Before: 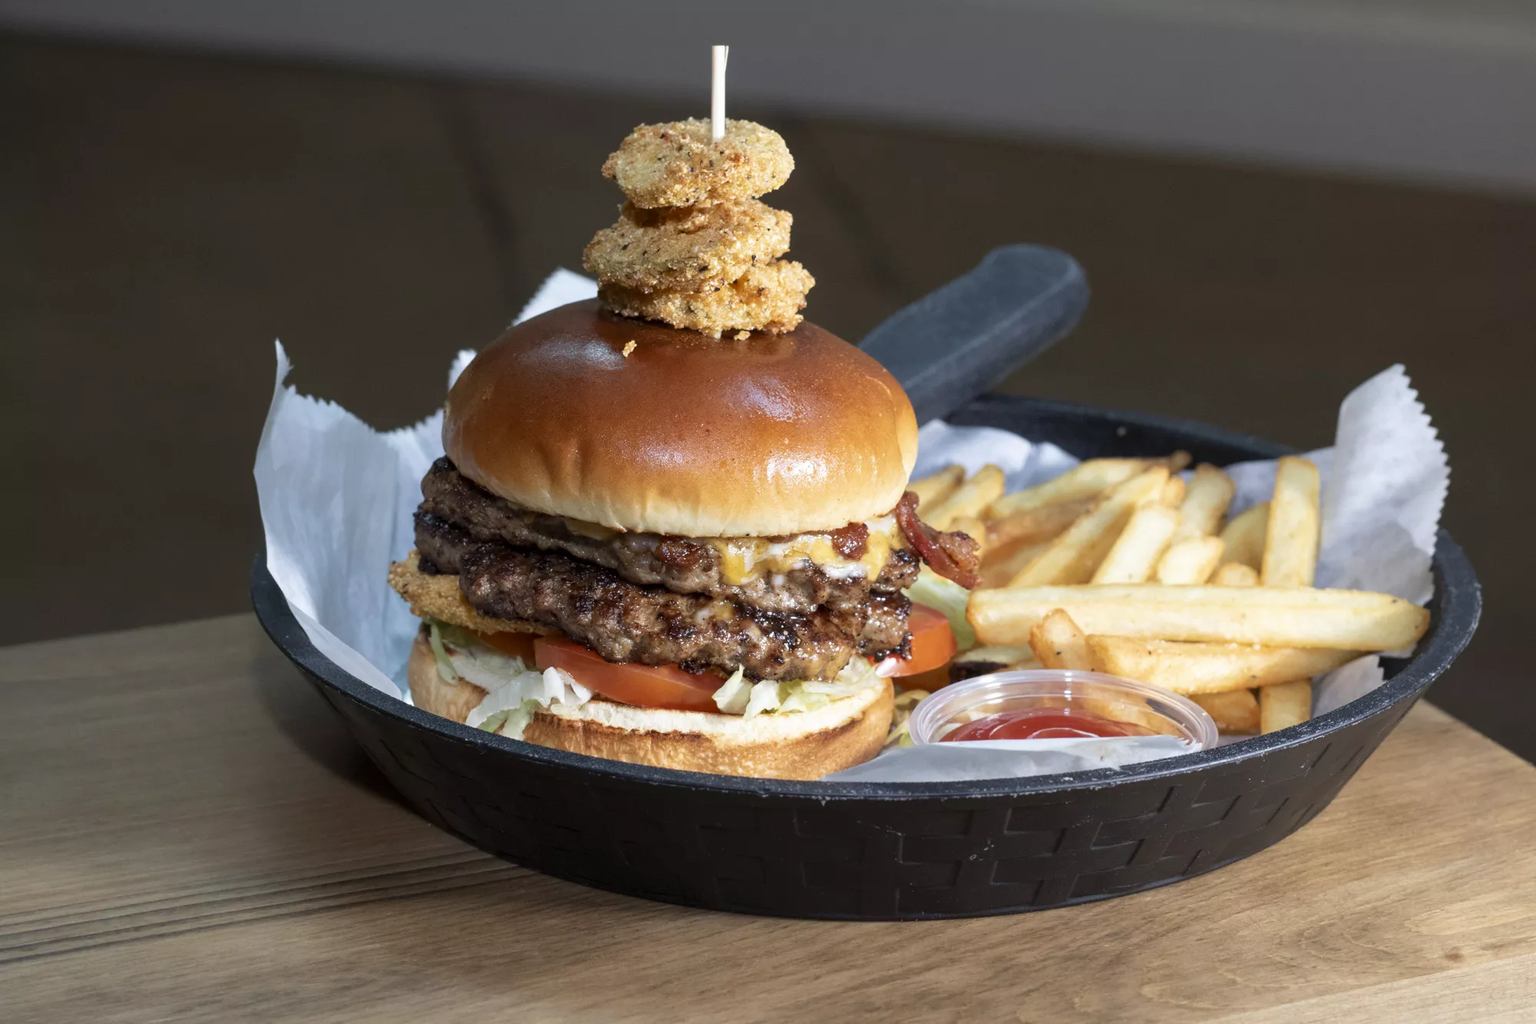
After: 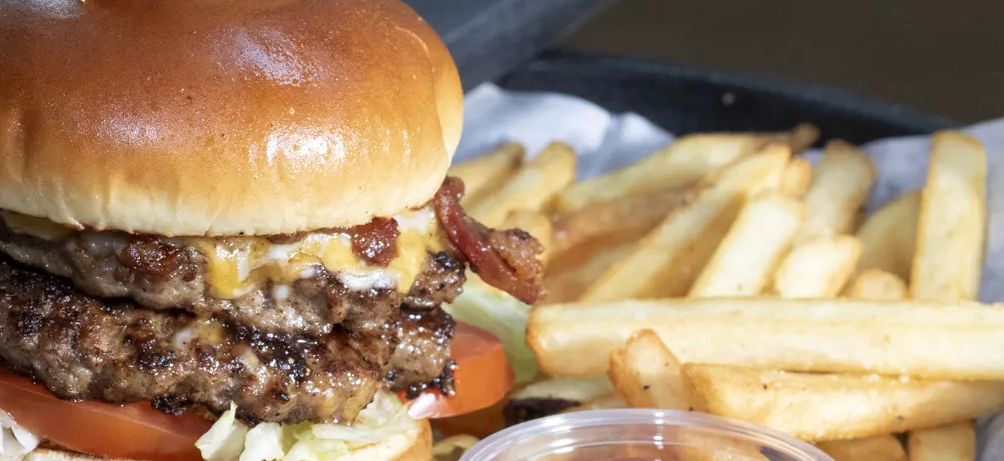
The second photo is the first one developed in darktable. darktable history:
crop: left 36.607%, top 34.735%, right 13.146%, bottom 30.611%
